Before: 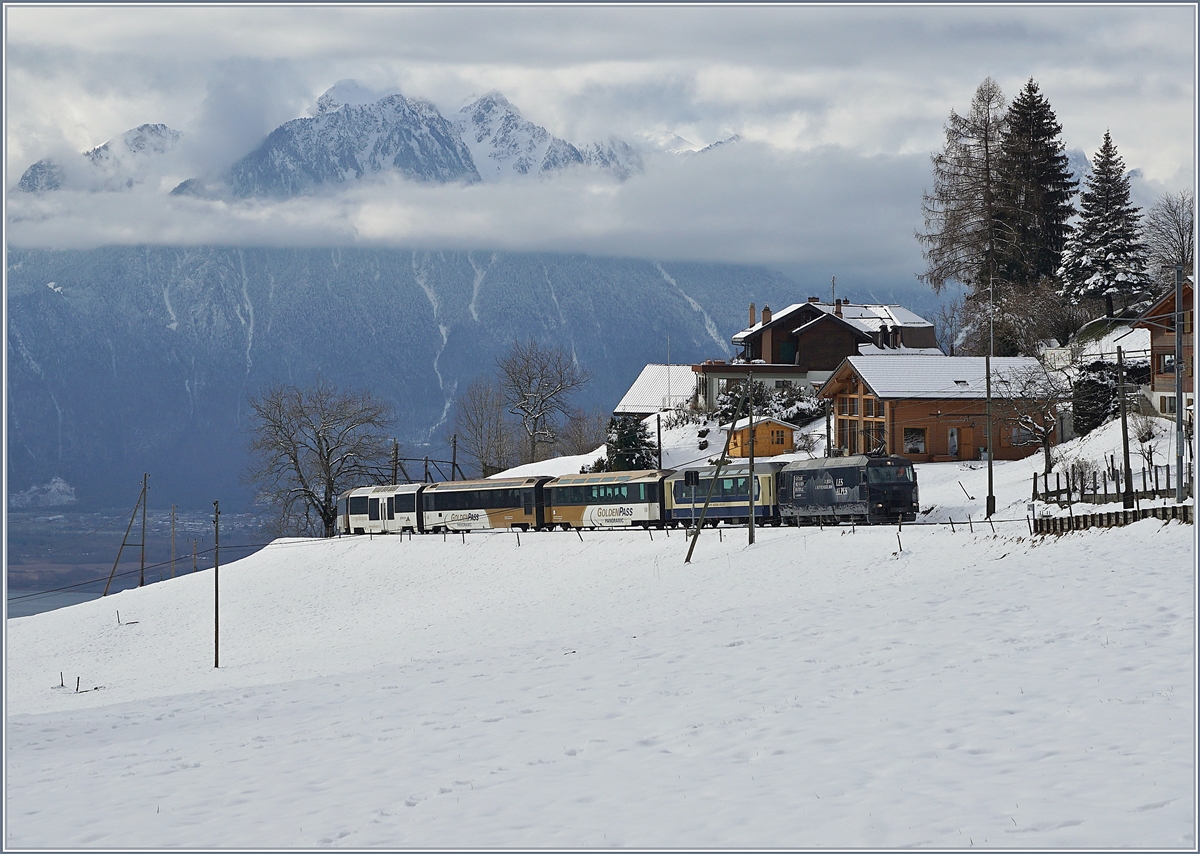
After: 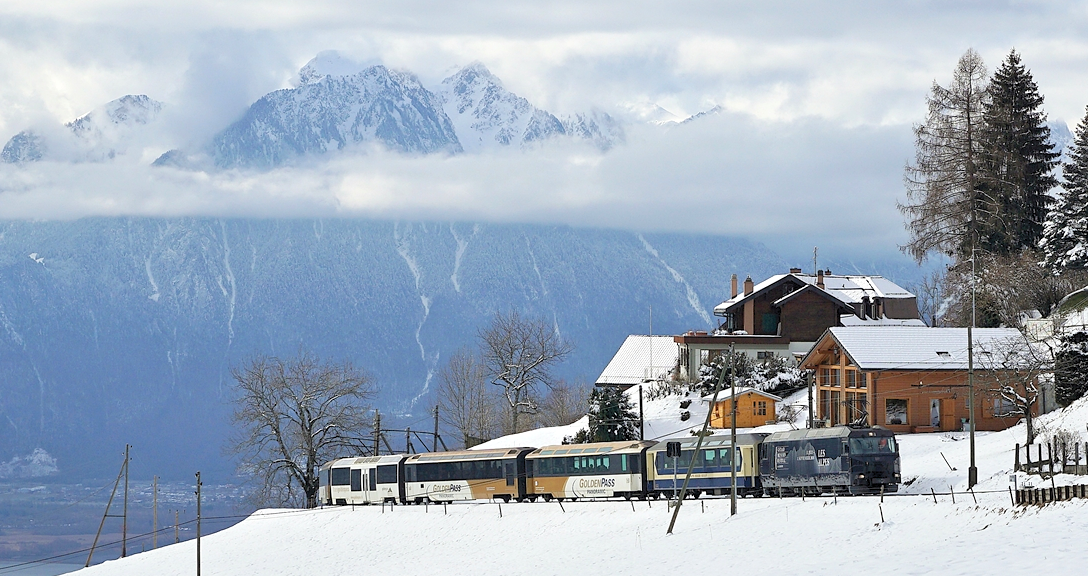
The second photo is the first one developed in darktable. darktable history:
crop: left 1.509%, top 3.452%, right 7.696%, bottom 28.452%
levels: black 3.83%, white 90.64%, levels [0.044, 0.416, 0.908]
